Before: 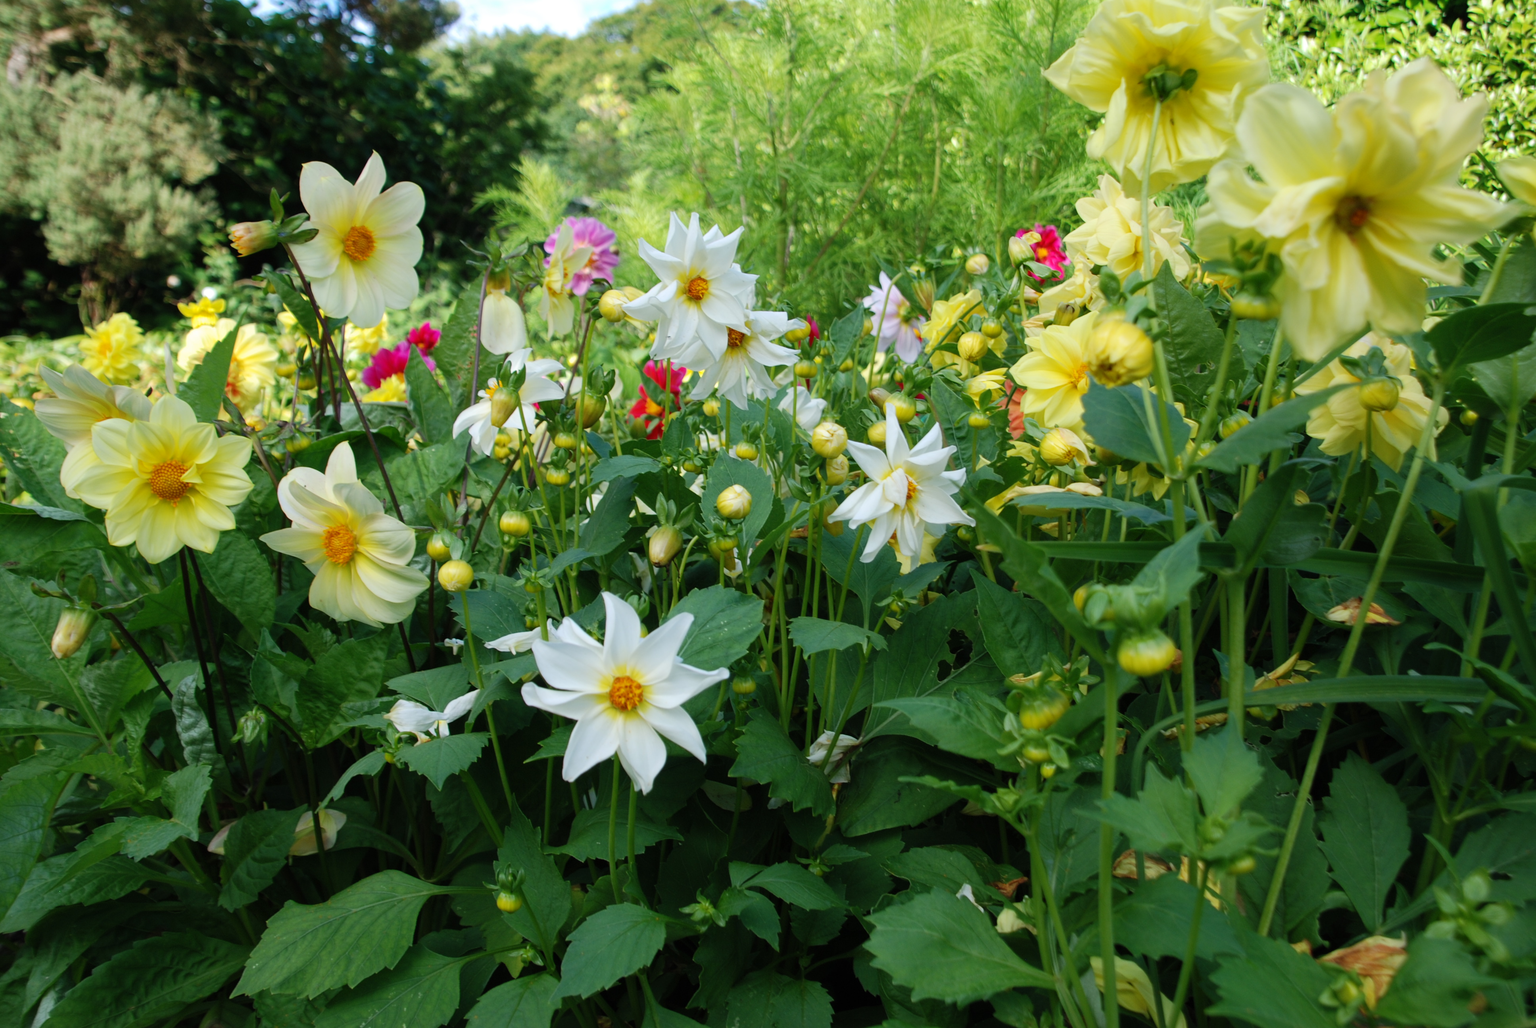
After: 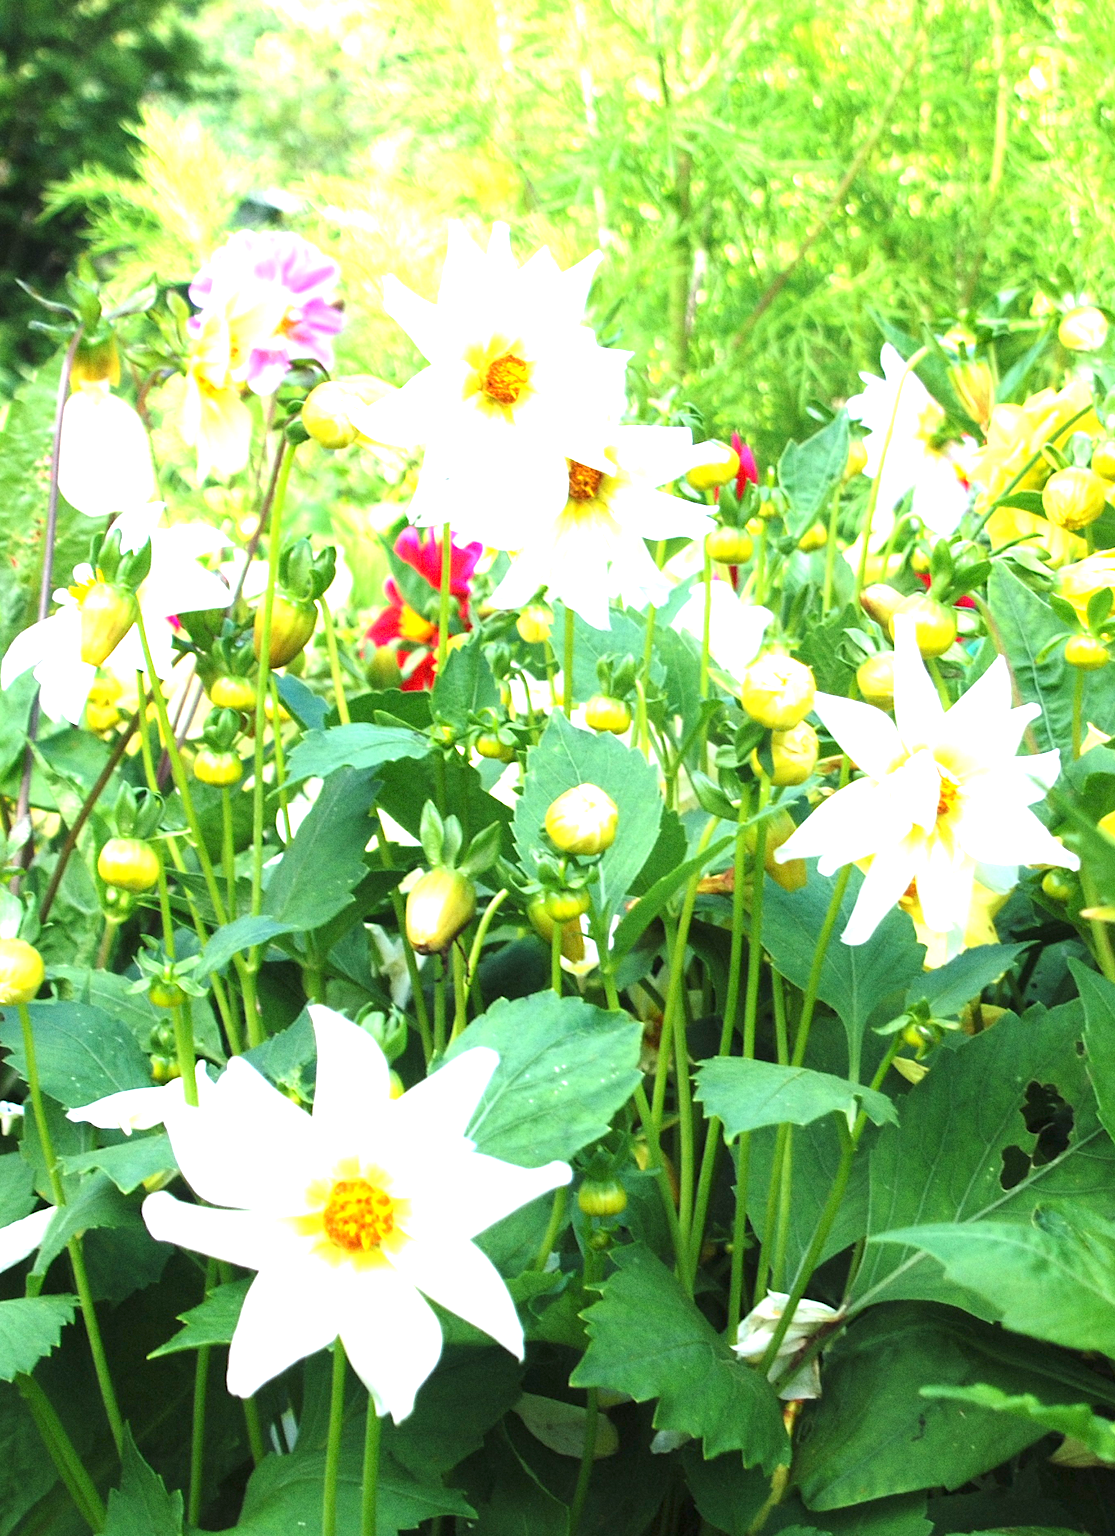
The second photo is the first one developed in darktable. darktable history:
crop and rotate: left 29.476%, top 10.214%, right 35.32%, bottom 17.333%
grain: strength 26%
exposure: exposure 2.003 EV, compensate highlight preservation false
